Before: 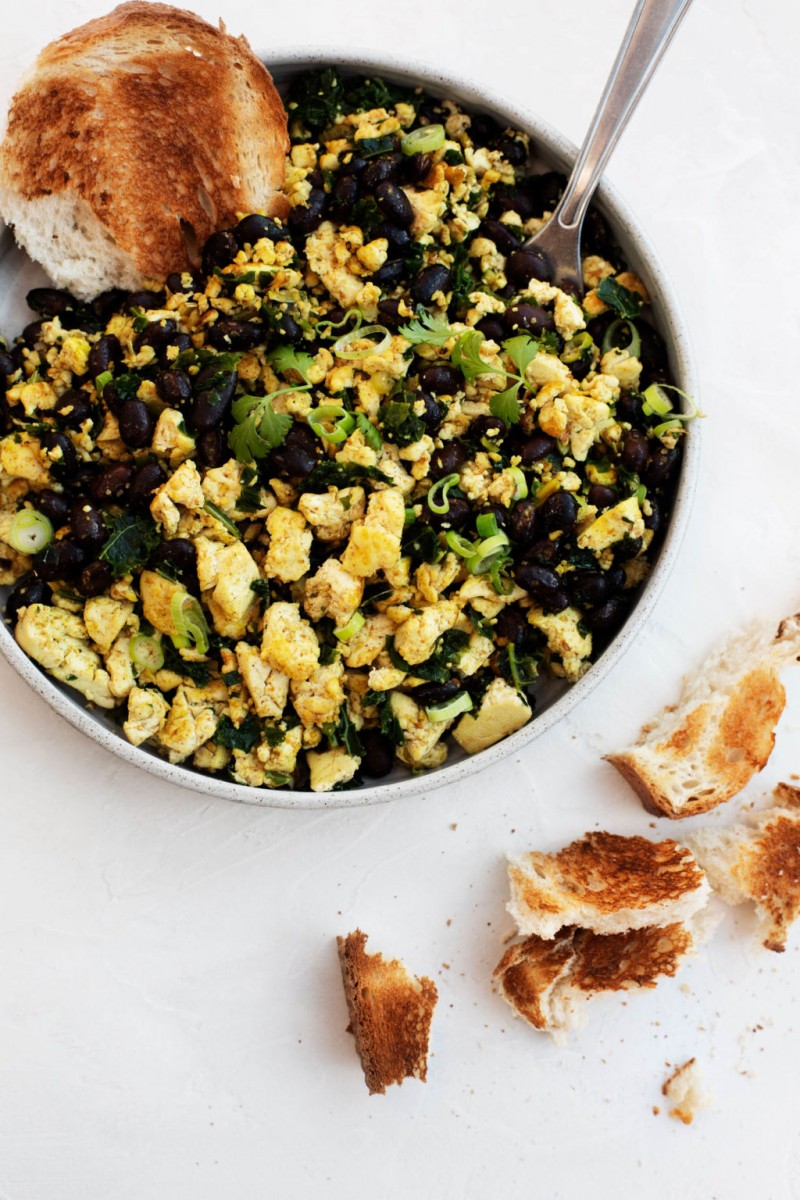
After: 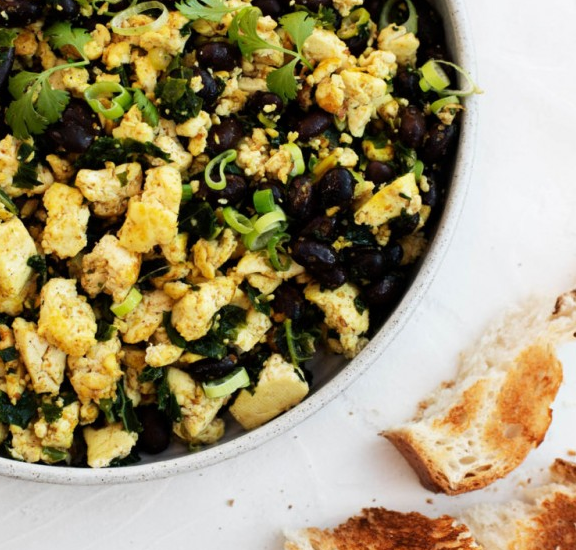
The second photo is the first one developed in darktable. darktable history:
white balance: emerald 1
crop and rotate: left 27.938%, top 27.046%, bottom 27.046%
